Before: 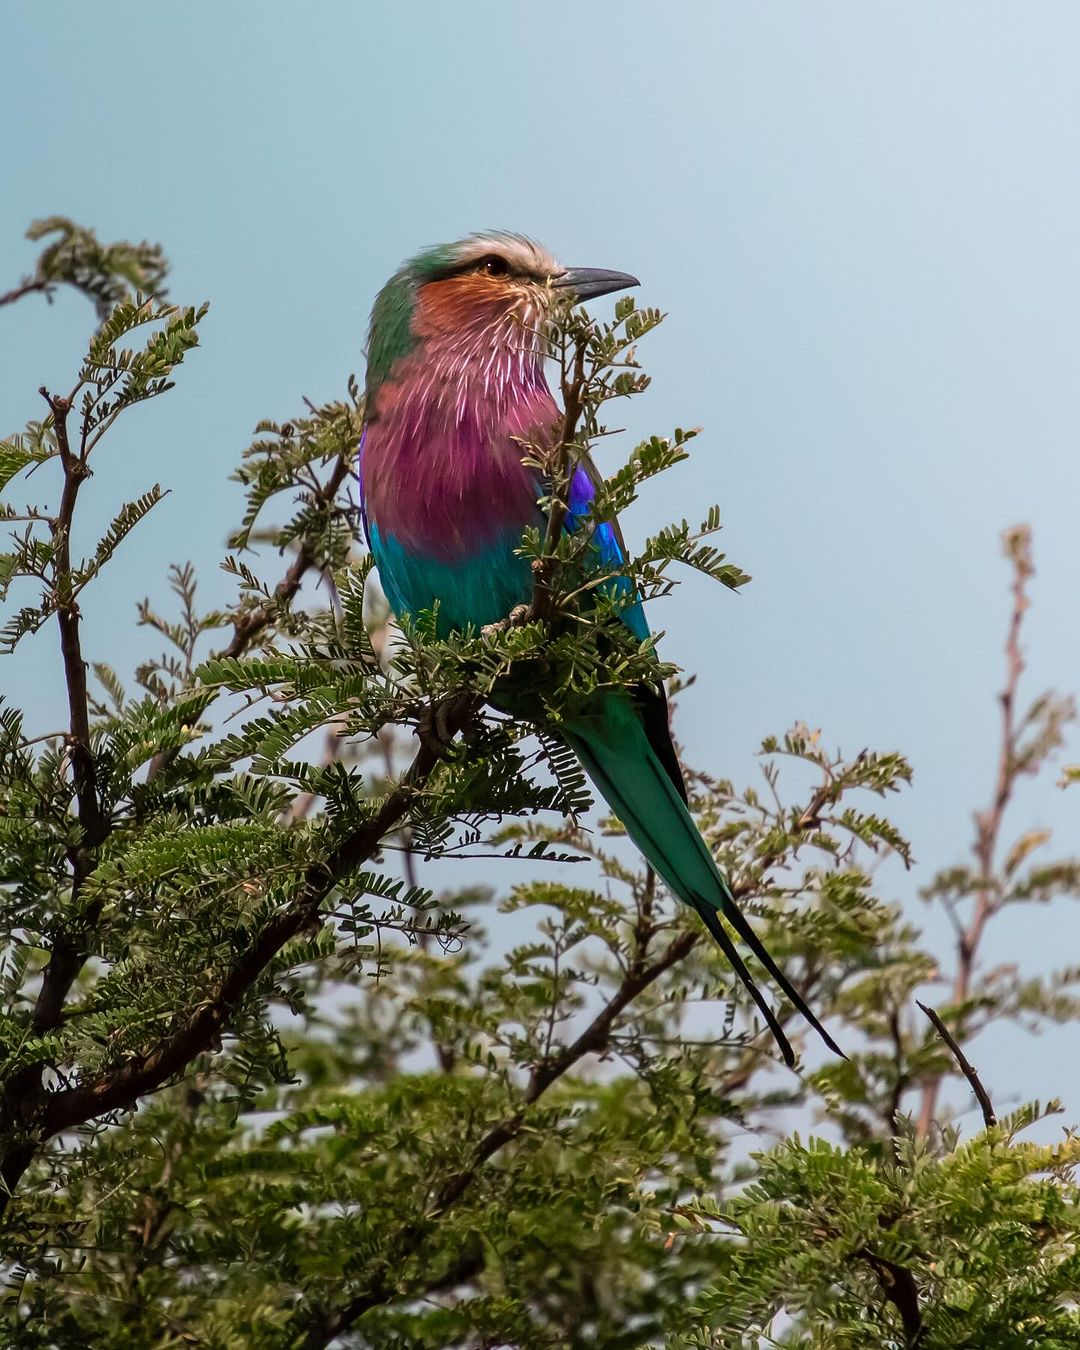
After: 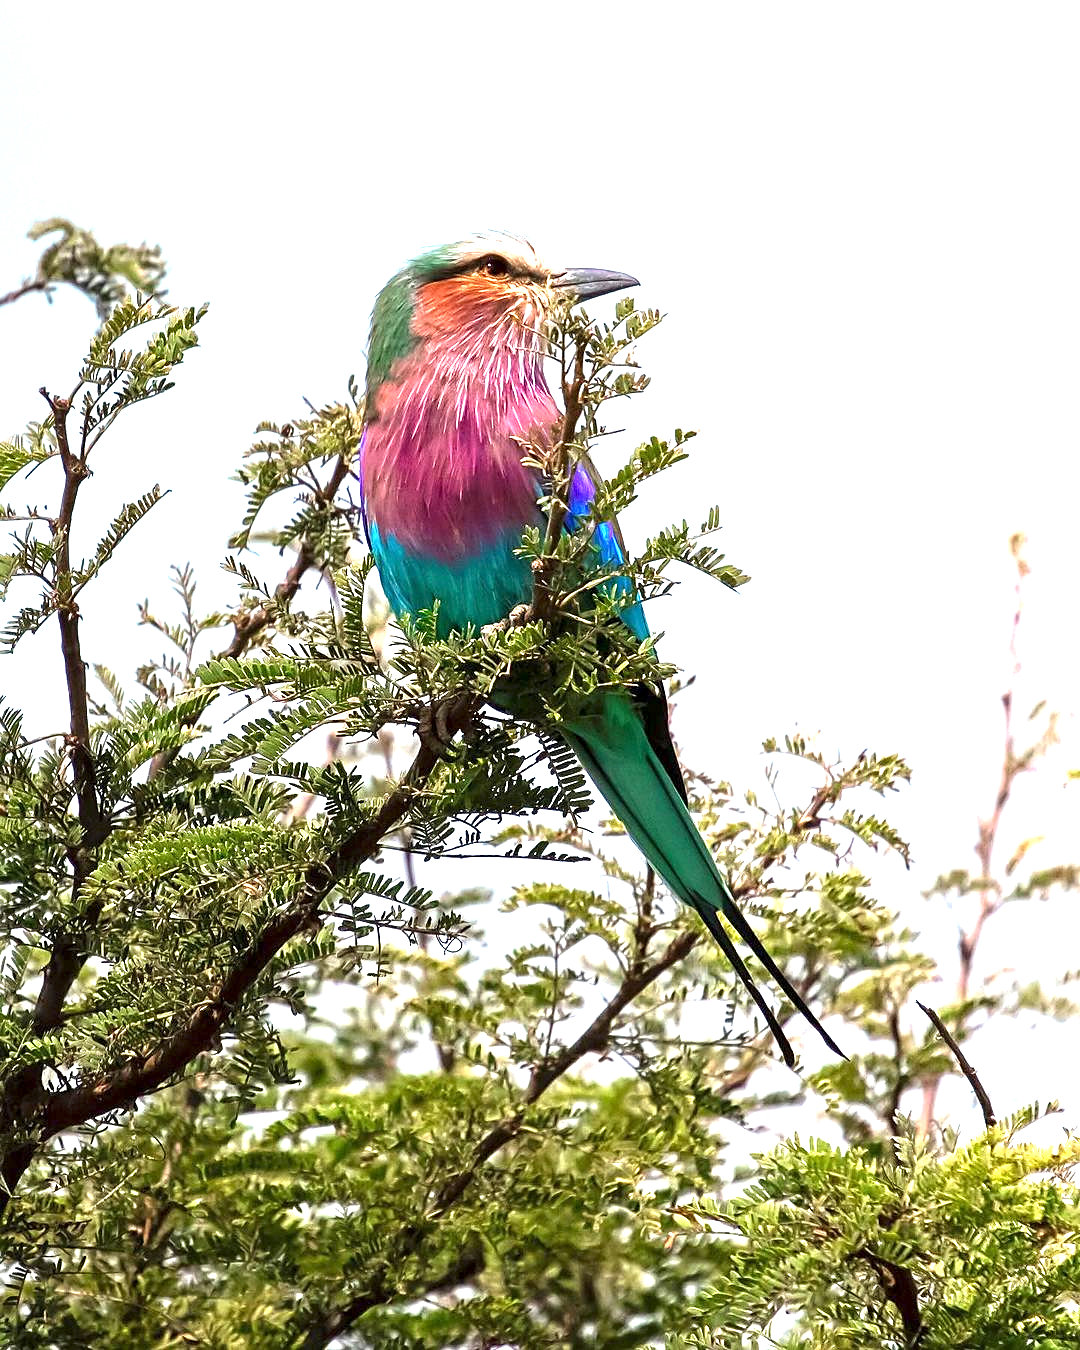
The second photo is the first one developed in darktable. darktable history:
local contrast: highlights 102%, shadows 102%, detail 119%, midtone range 0.2
exposure: black level correction 0, exposure 1.74 EV, compensate highlight preservation false
sharpen: radius 1.833, amount 0.392, threshold 1.494
